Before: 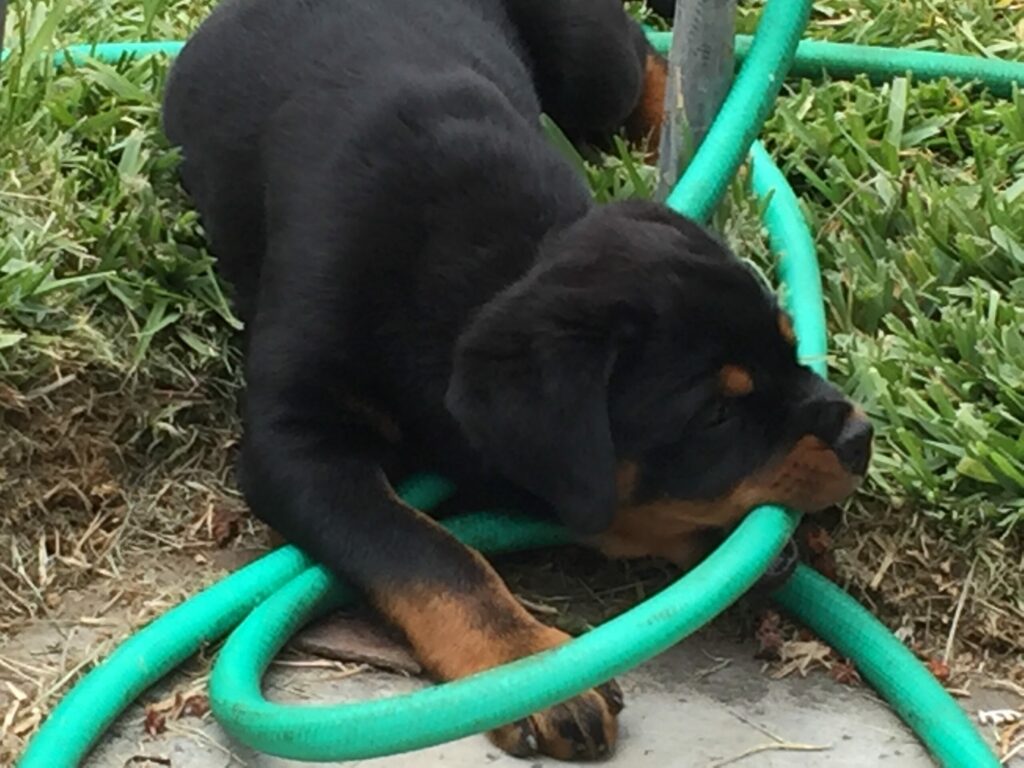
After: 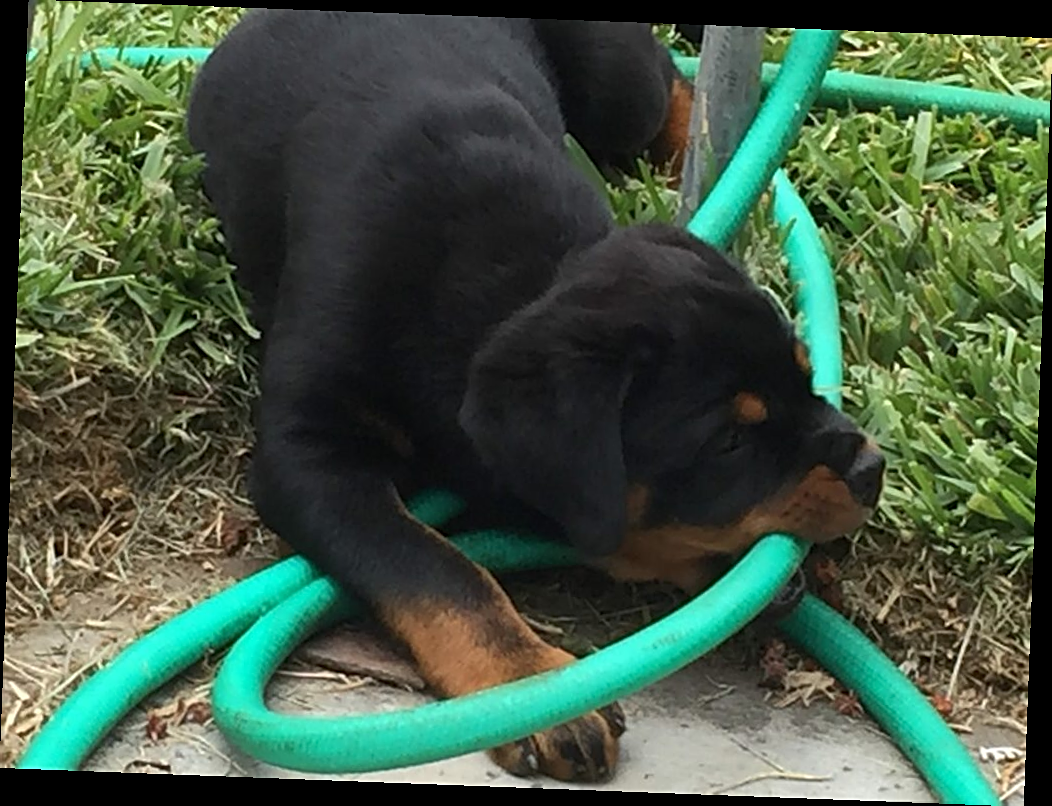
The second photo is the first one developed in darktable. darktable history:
rotate and perspective: rotation 2.17°, automatic cropping off
sharpen: on, module defaults
